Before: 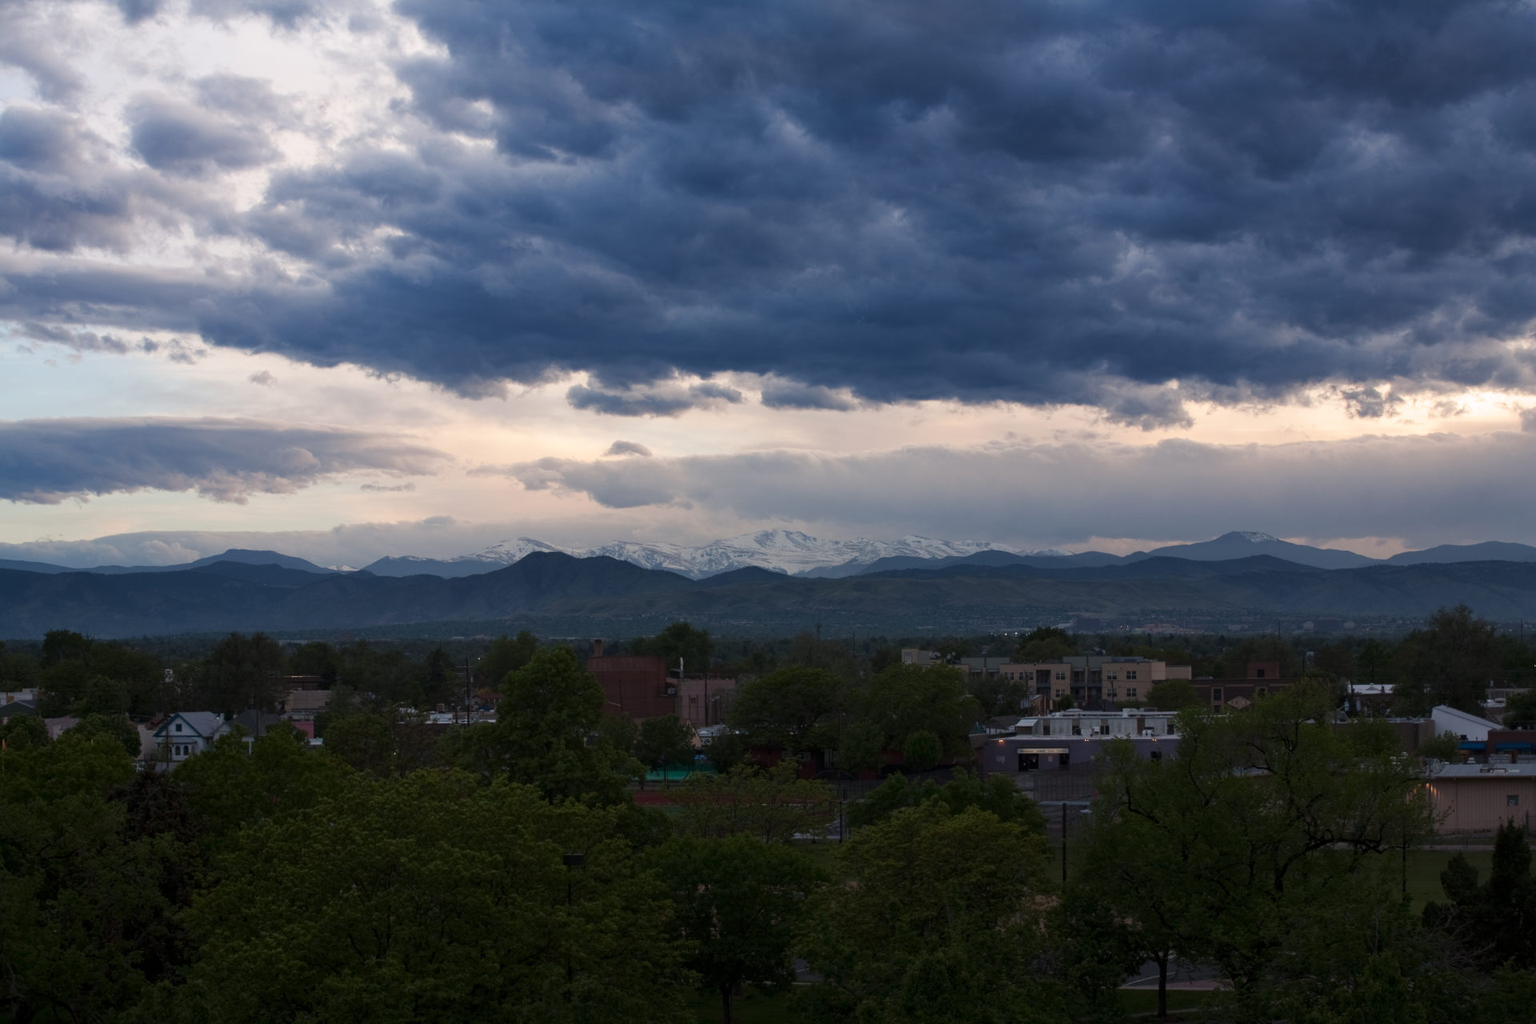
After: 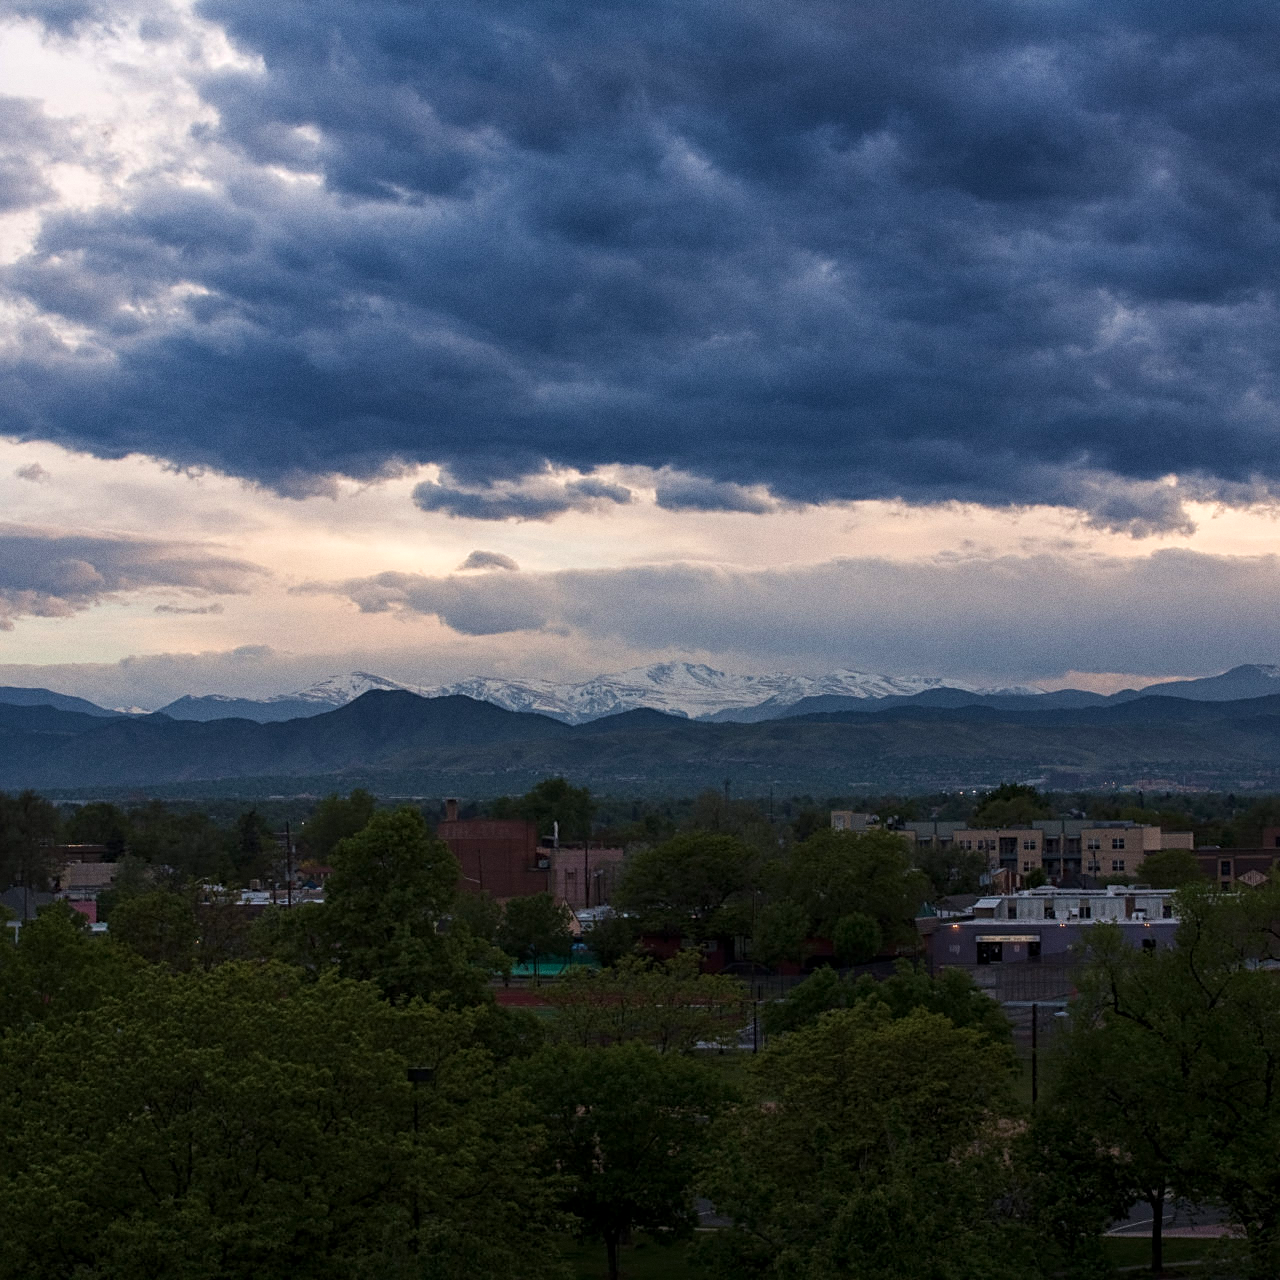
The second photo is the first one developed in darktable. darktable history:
crop and rotate: left 15.446%, right 17.836%
grain: coarseness 0.09 ISO
velvia: on, module defaults
sharpen: radius 2.529, amount 0.323
local contrast: on, module defaults
